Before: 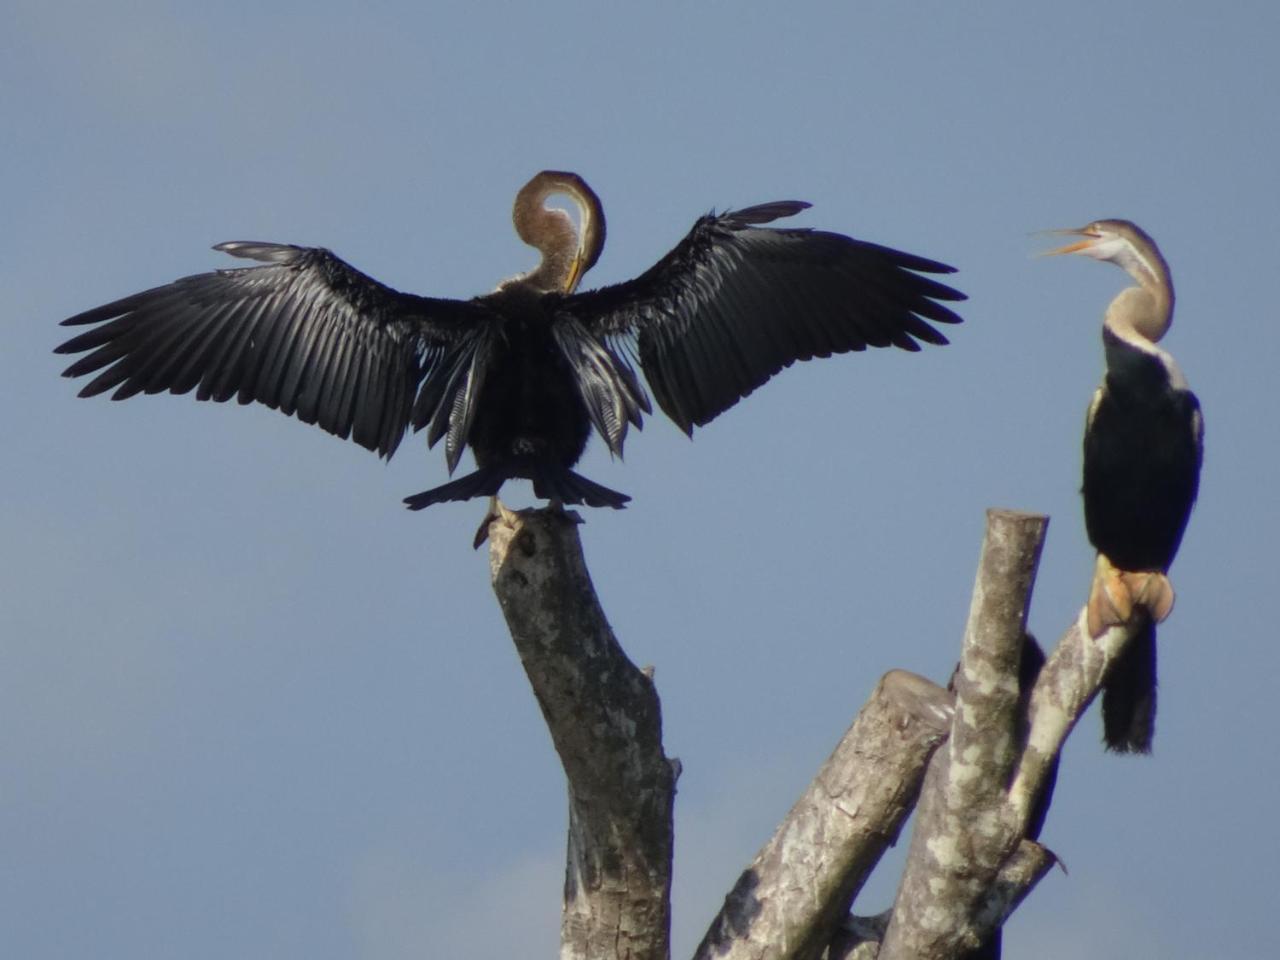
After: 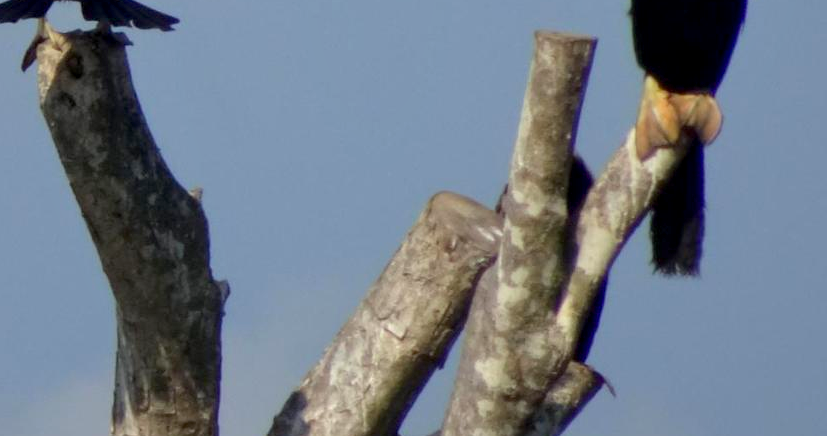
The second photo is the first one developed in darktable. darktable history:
shadows and highlights: shadows 51.96, highlights -28.75, soften with gaussian
exposure: black level correction 0.007, compensate exposure bias true, compensate highlight preservation false
crop and rotate: left 35.339%, top 49.808%, bottom 4.771%
color balance rgb: linear chroma grading › global chroma 9.768%, perceptual saturation grading › global saturation -3.514%, perceptual saturation grading › shadows -1.861%, global vibrance 20%
